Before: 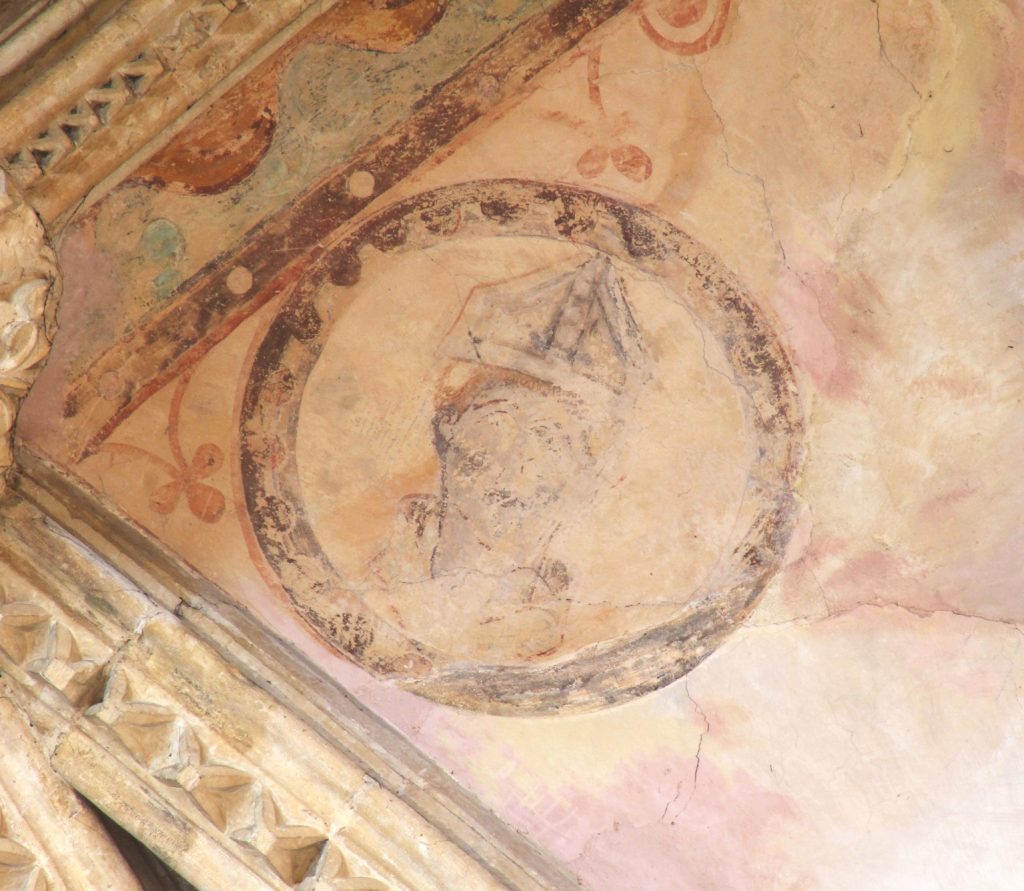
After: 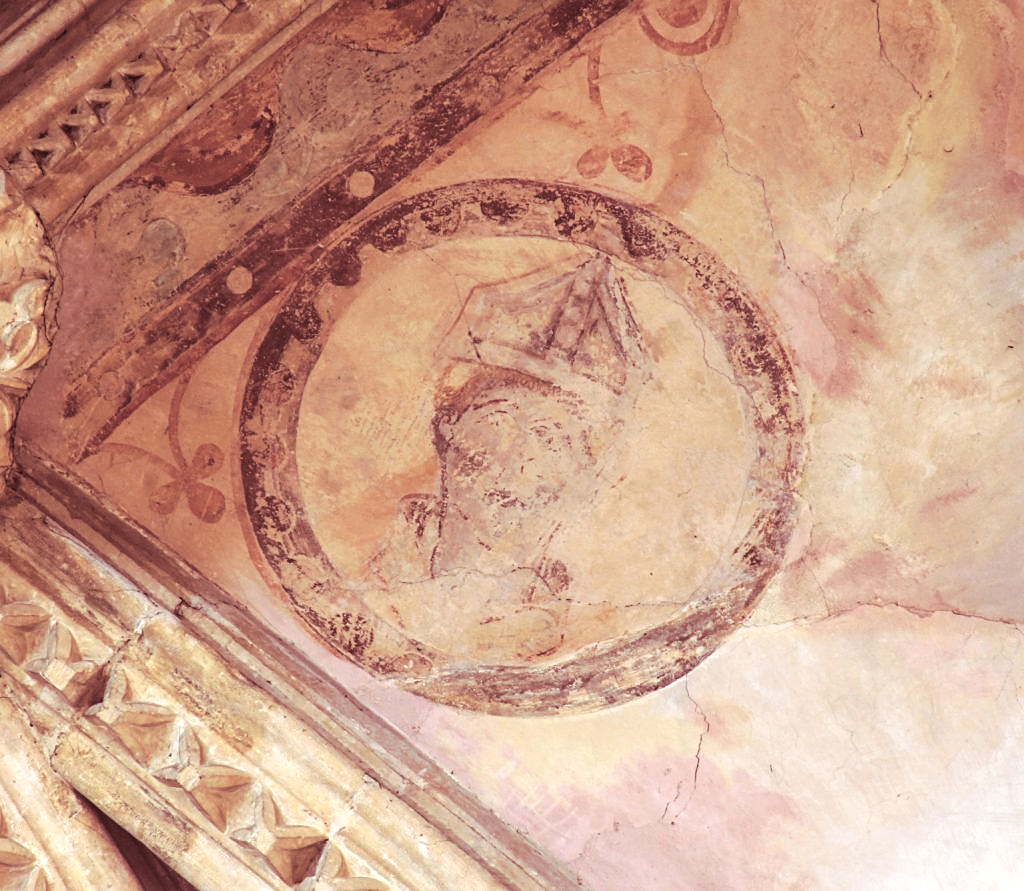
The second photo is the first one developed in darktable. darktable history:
color correction: saturation 0.98
sharpen: on, module defaults
local contrast: on, module defaults
split-toning: highlights › saturation 0, balance -61.83
